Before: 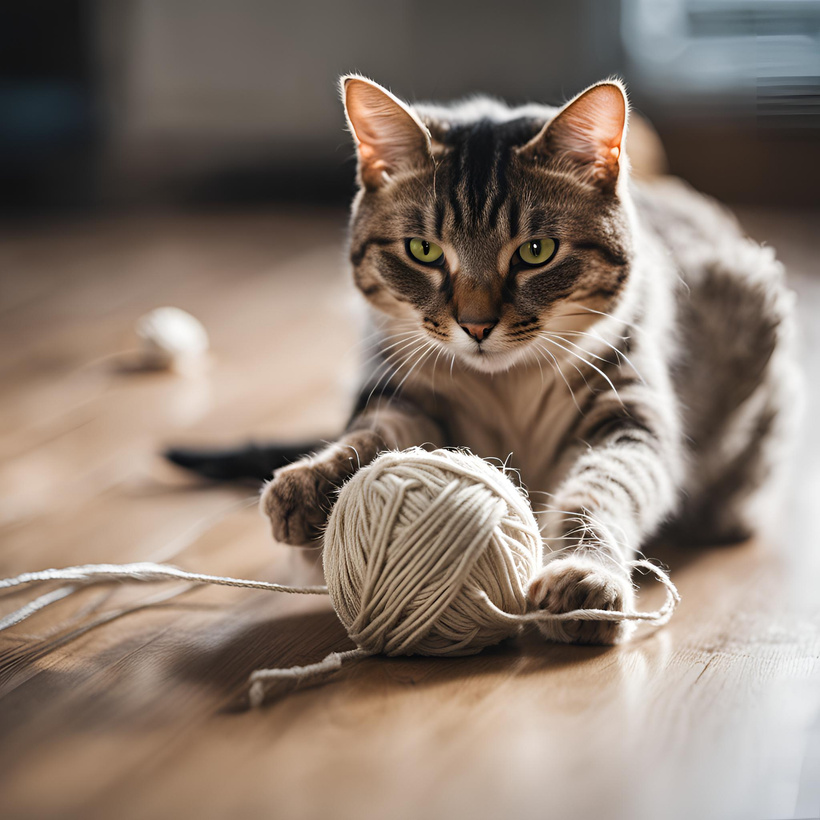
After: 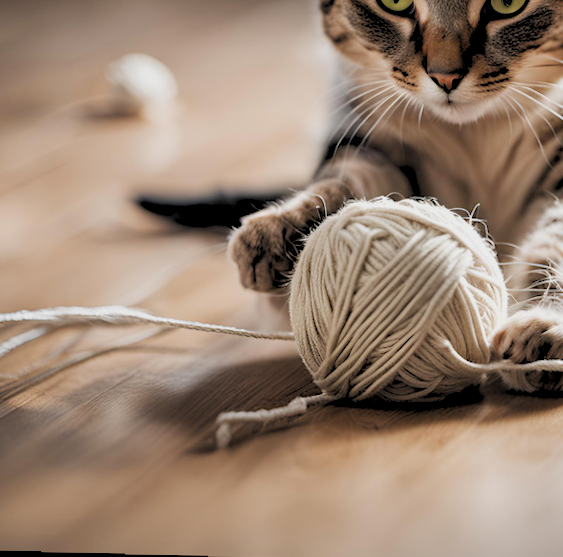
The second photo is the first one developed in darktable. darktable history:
crop and rotate: angle -0.82°, left 3.85%, top 31.828%, right 27.992%
rotate and perspective: lens shift (vertical) 0.048, lens shift (horizontal) -0.024, automatic cropping off
rgb levels: preserve colors sum RGB, levels [[0.038, 0.433, 0.934], [0, 0.5, 1], [0, 0.5, 1]]
